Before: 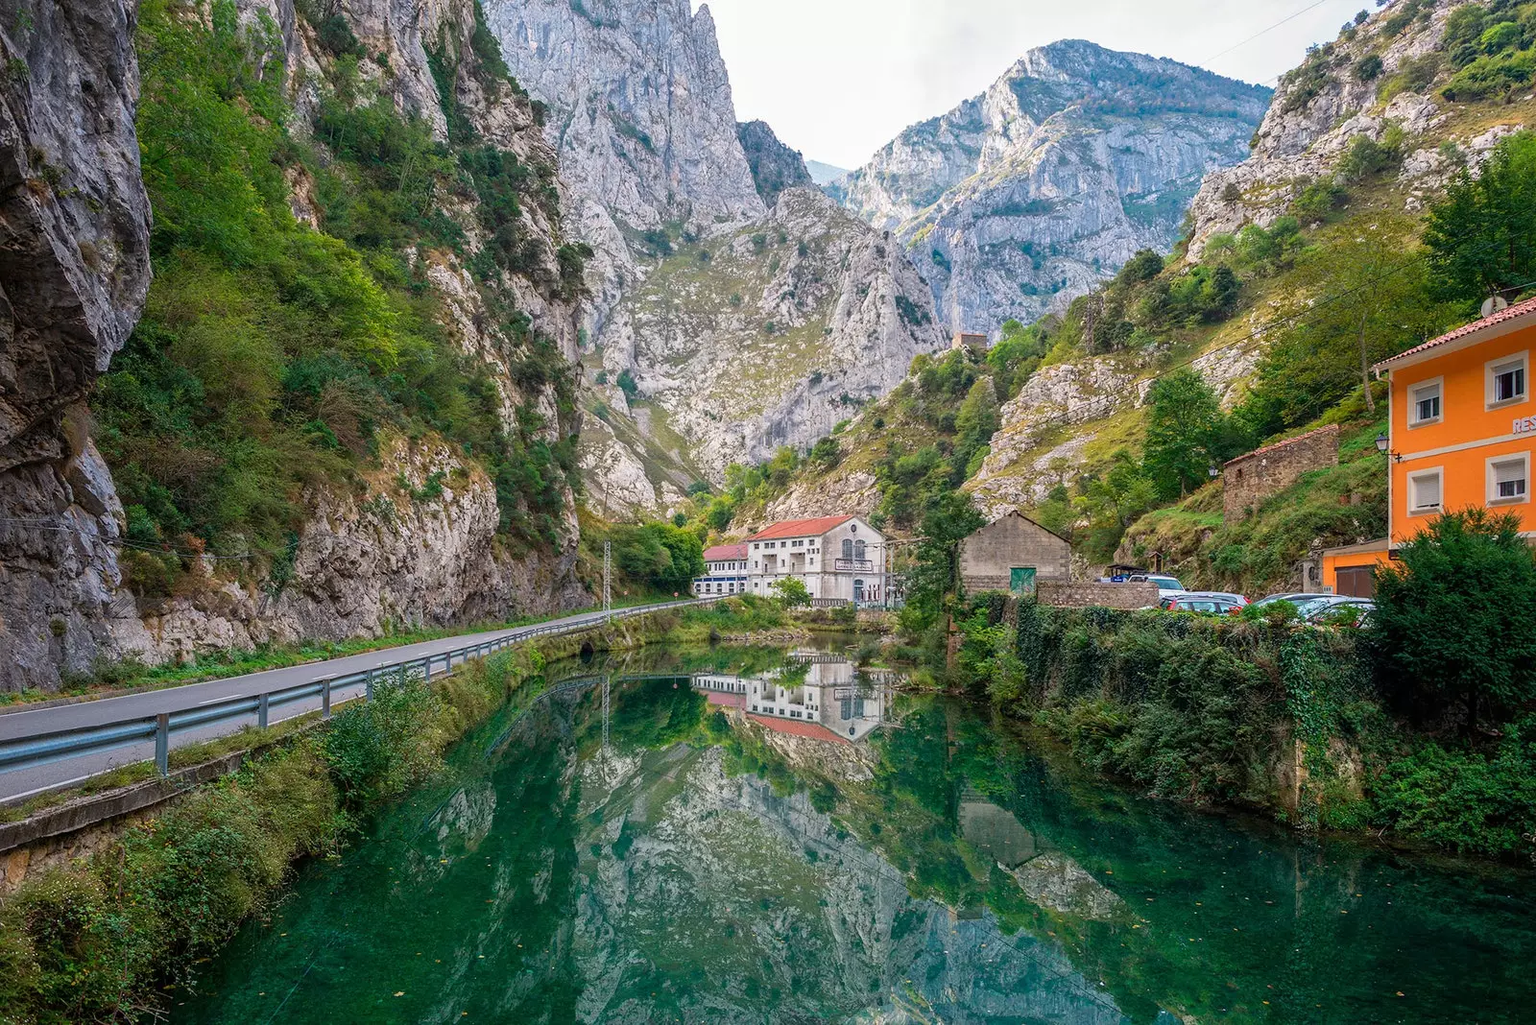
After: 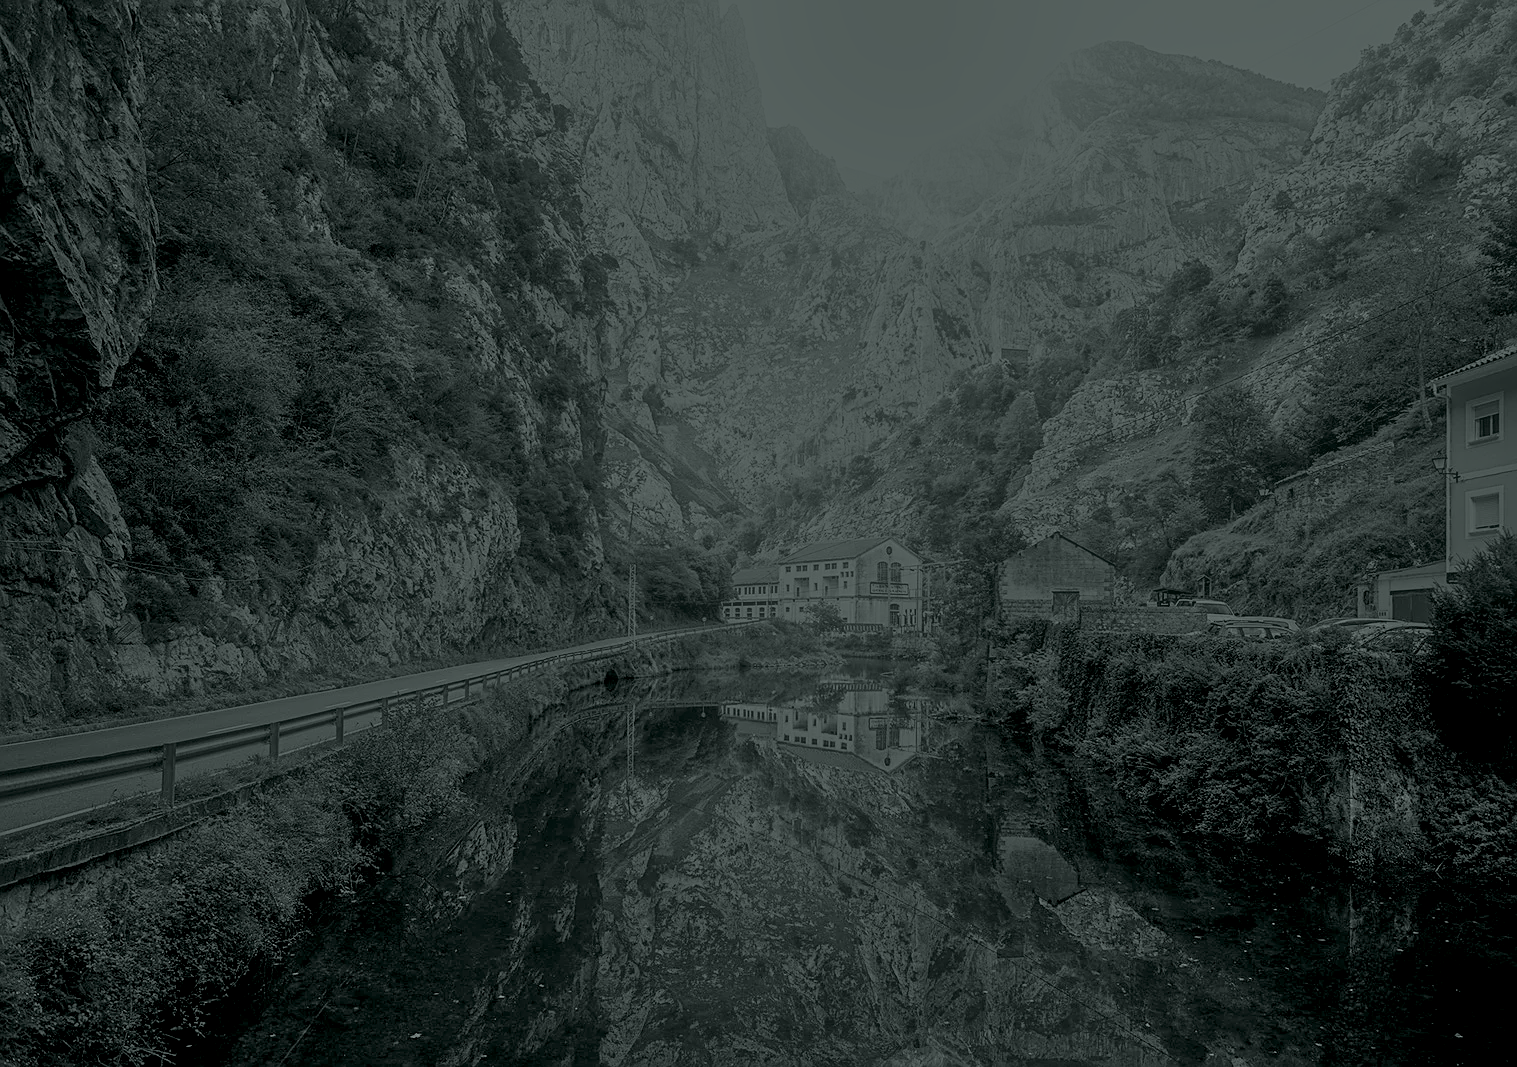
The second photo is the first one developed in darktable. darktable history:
exposure: black level correction 0.001, exposure 0.5 EV, compensate exposure bias true, compensate highlight preservation false
bloom: on, module defaults
colorize: hue 90°, saturation 19%, lightness 1.59%, version 1
sharpen: on, module defaults
tone equalizer: -7 EV 0.15 EV, -6 EV 0.6 EV, -5 EV 1.15 EV, -4 EV 1.33 EV, -3 EV 1.15 EV, -2 EV 0.6 EV, -1 EV 0.15 EV, mask exposure compensation -0.5 EV
crop and rotate: right 5.167%
contrast brightness saturation: contrast 0.21, brightness -0.11, saturation 0.21
white balance: red 1.066, blue 1.119
